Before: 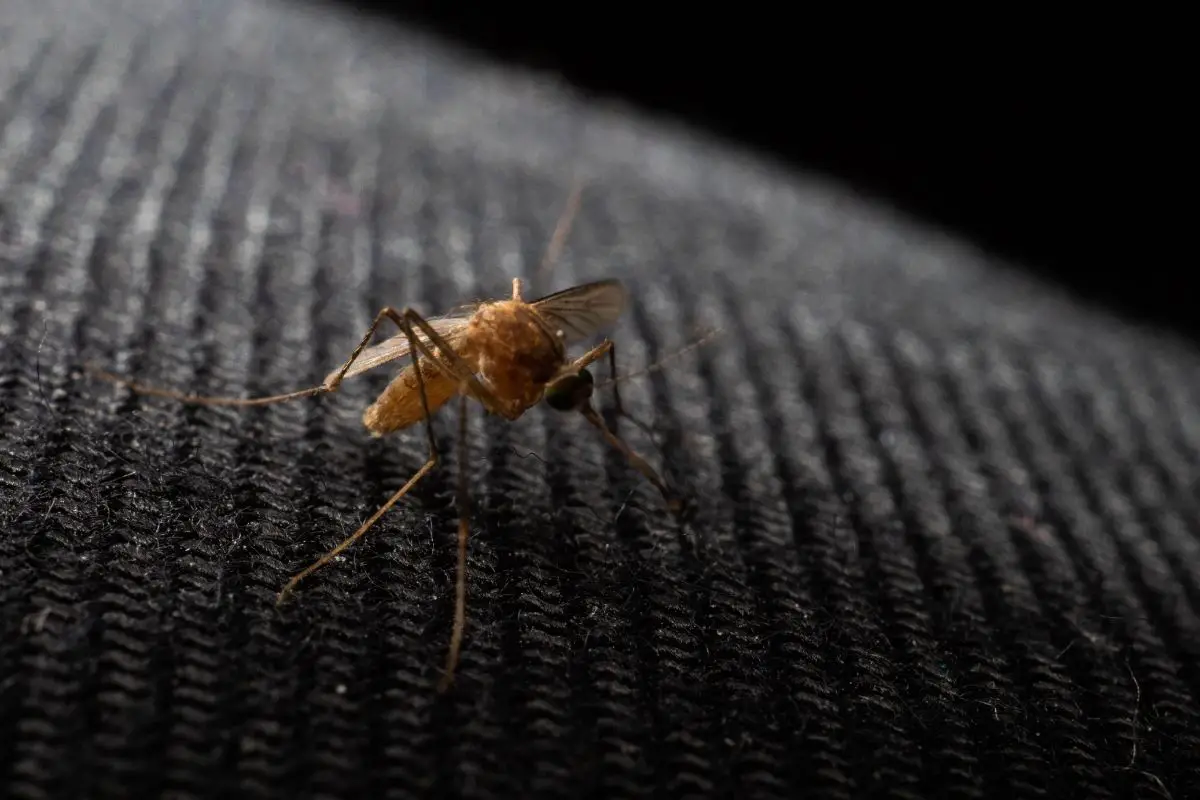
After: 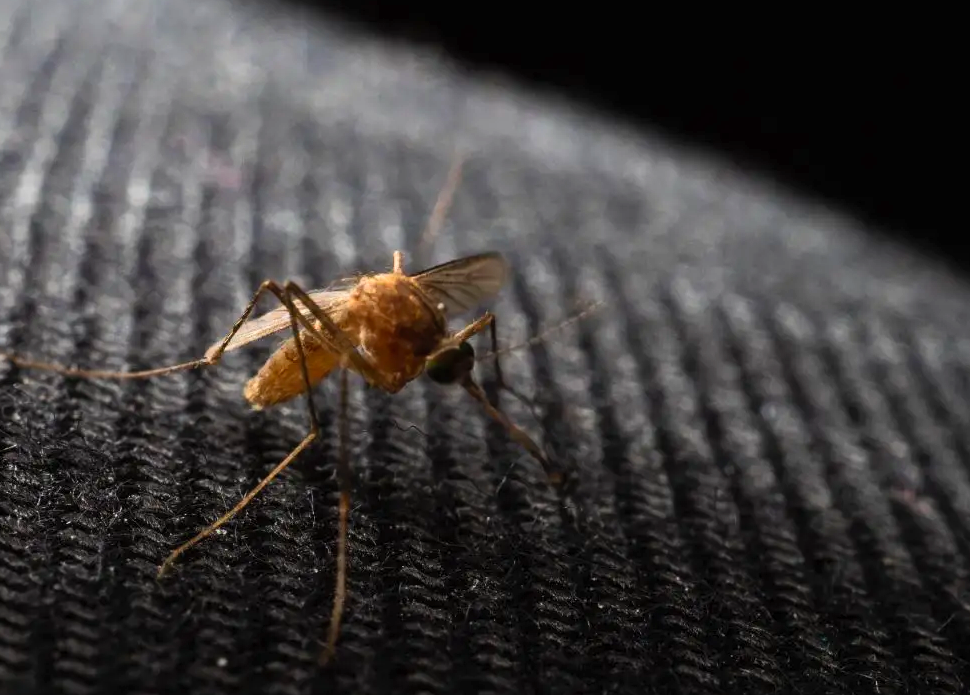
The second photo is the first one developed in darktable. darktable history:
contrast brightness saturation: contrast 0.2, brightness 0.16, saturation 0.22
crop: left 9.929%, top 3.475%, right 9.188%, bottom 9.529%
